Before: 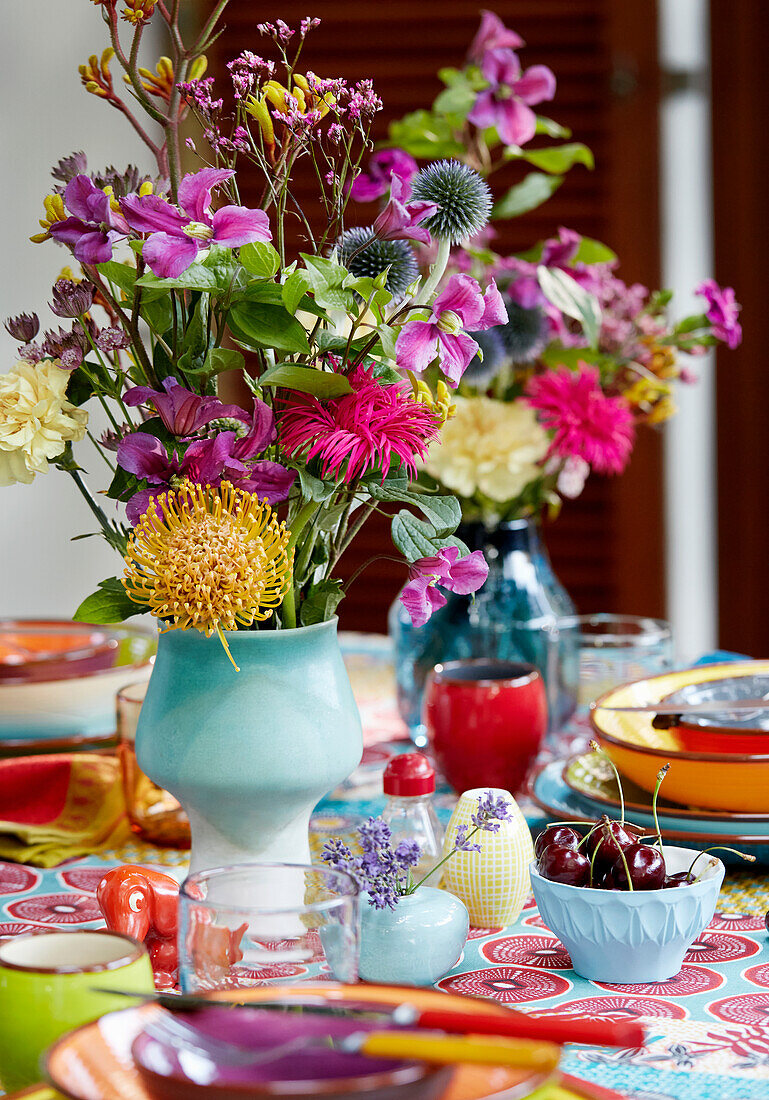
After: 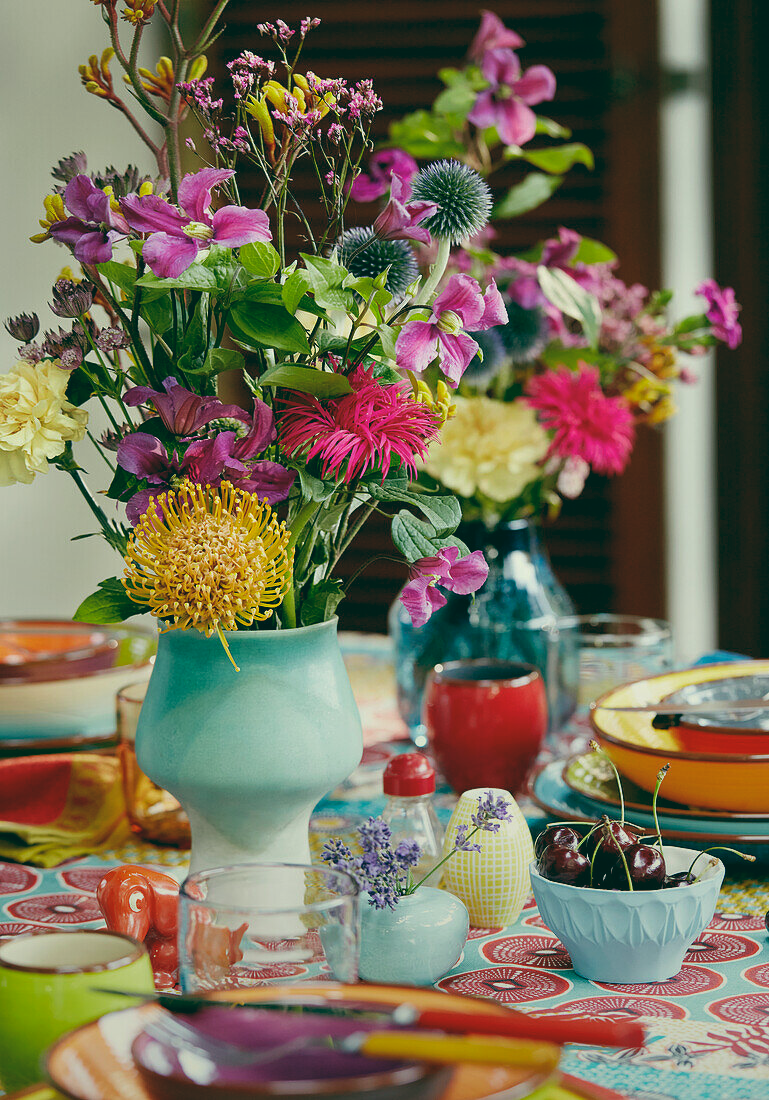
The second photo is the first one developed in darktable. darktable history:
graduated density: rotation -180°, offset 24.95
color balance: lift [1.005, 0.99, 1.007, 1.01], gamma [1, 1.034, 1.032, 0.966], gain [0.873, 1.055, 1.067, 0.933]
